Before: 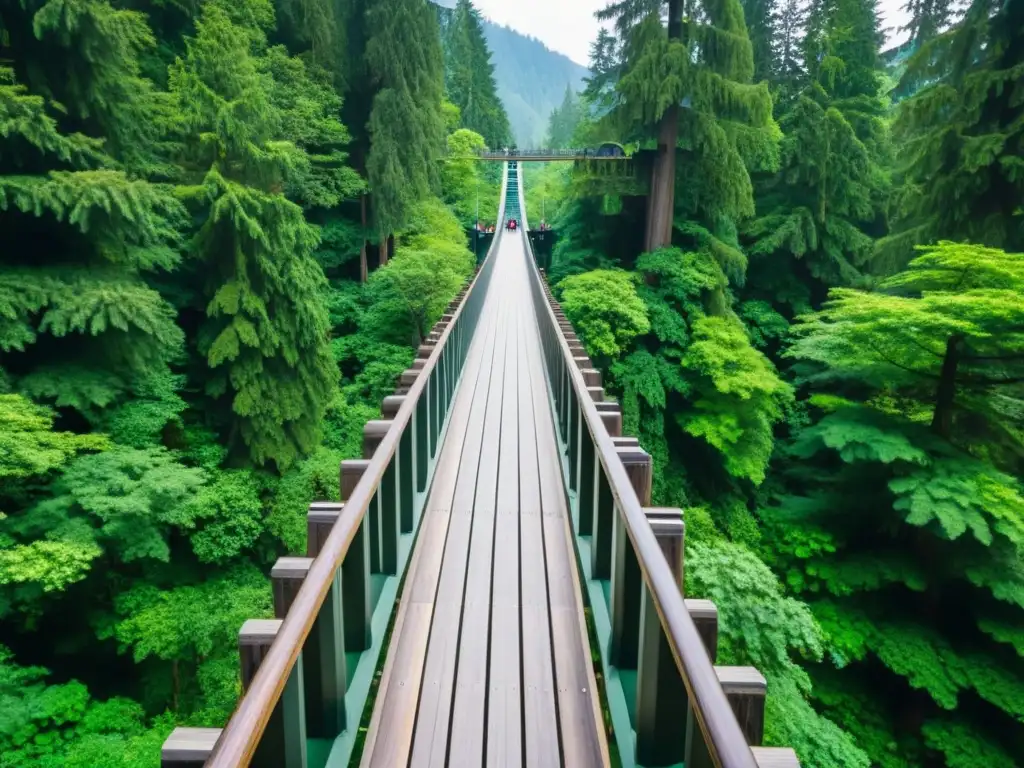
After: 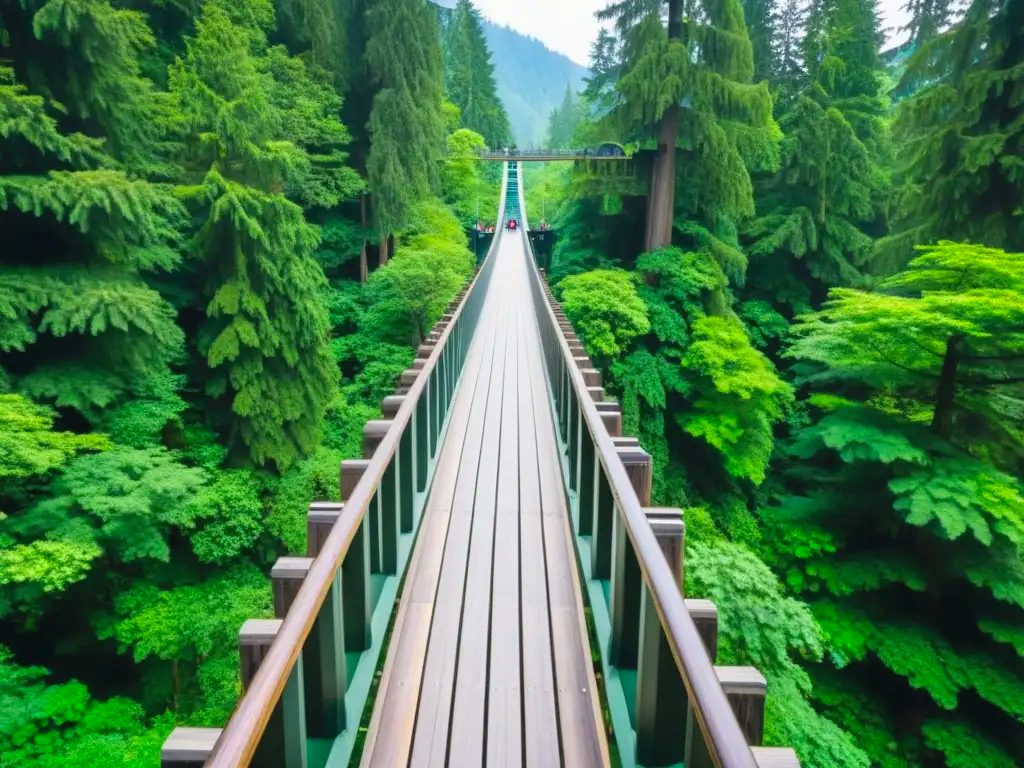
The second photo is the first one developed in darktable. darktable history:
contrast brightness saturation: brightness 0.091, saturation 0.195
